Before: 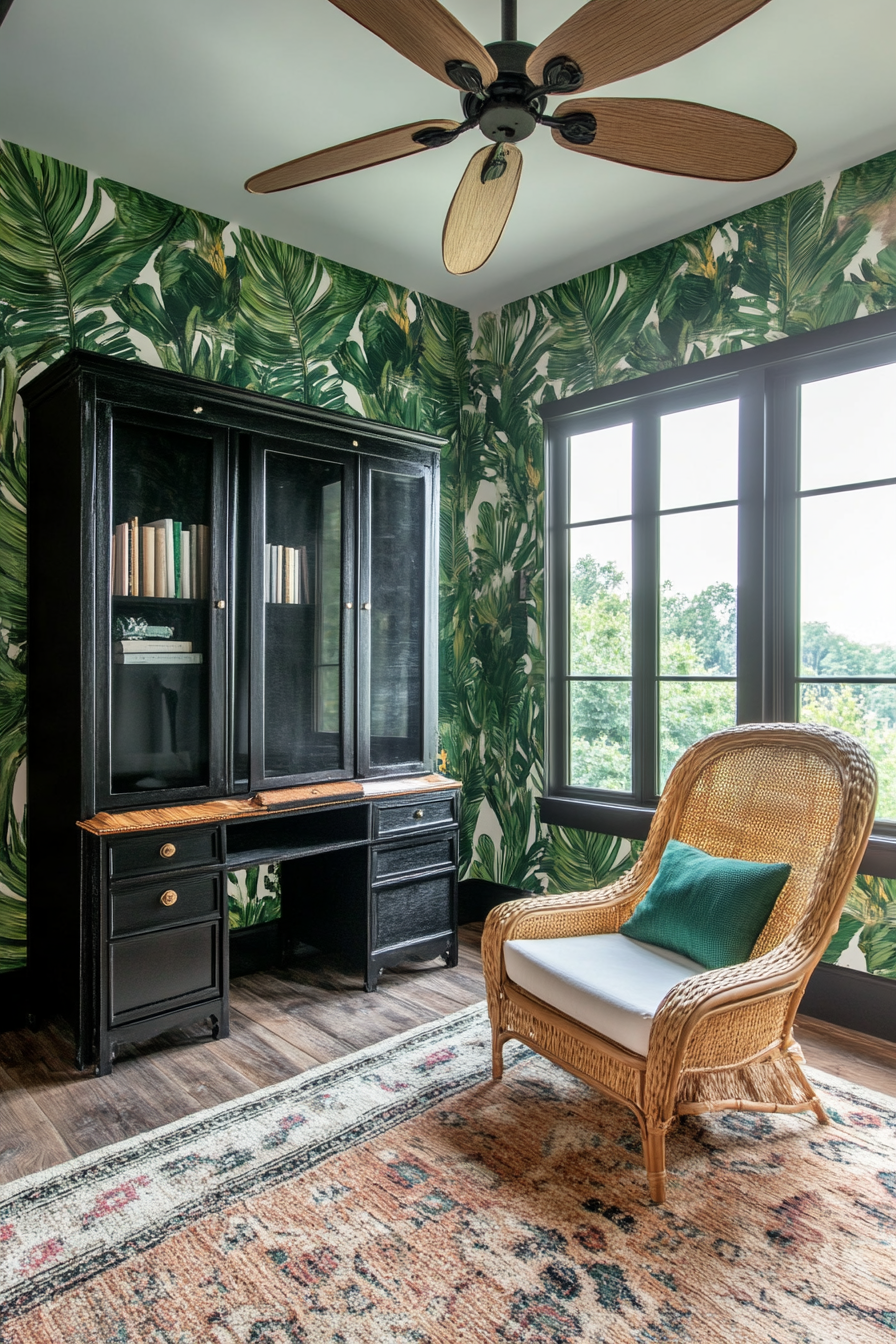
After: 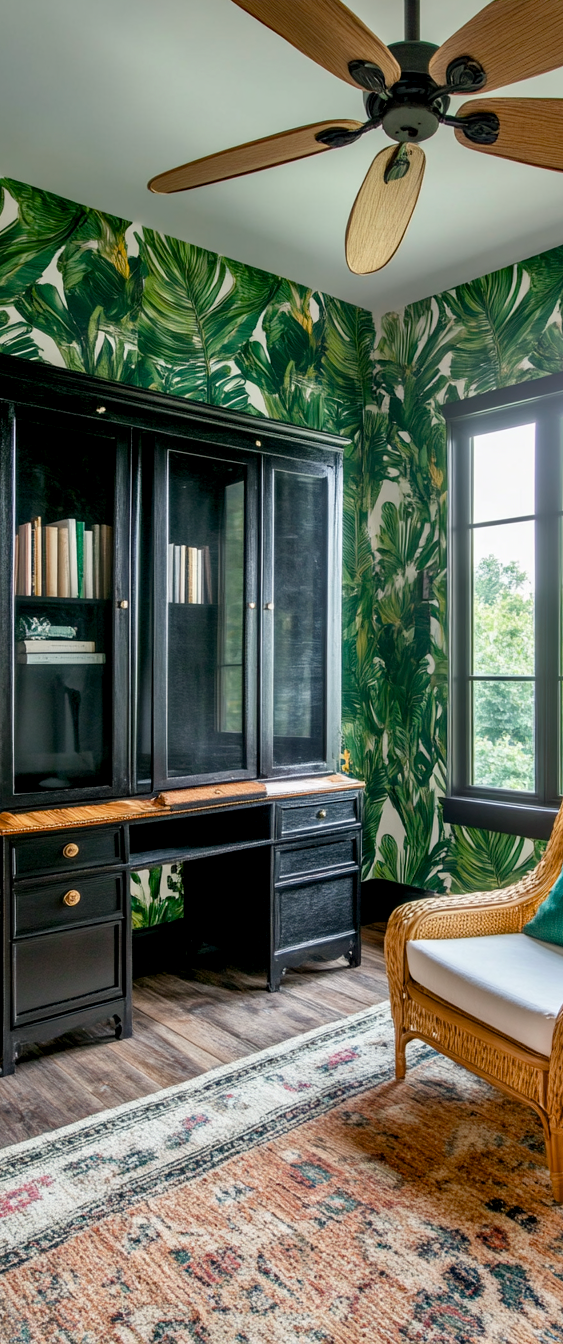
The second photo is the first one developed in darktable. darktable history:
color balance rgb: power › hue 74.72°, global offset › luminance -0.477%, perceptual saturation grading › global saturation 27.565%, perceptual saturation grading › highlights -24.974%, perceptual saturation grading › shadows 24.983%, global vibrance 9.624%
crop: left 10.842%, right 26.299%
